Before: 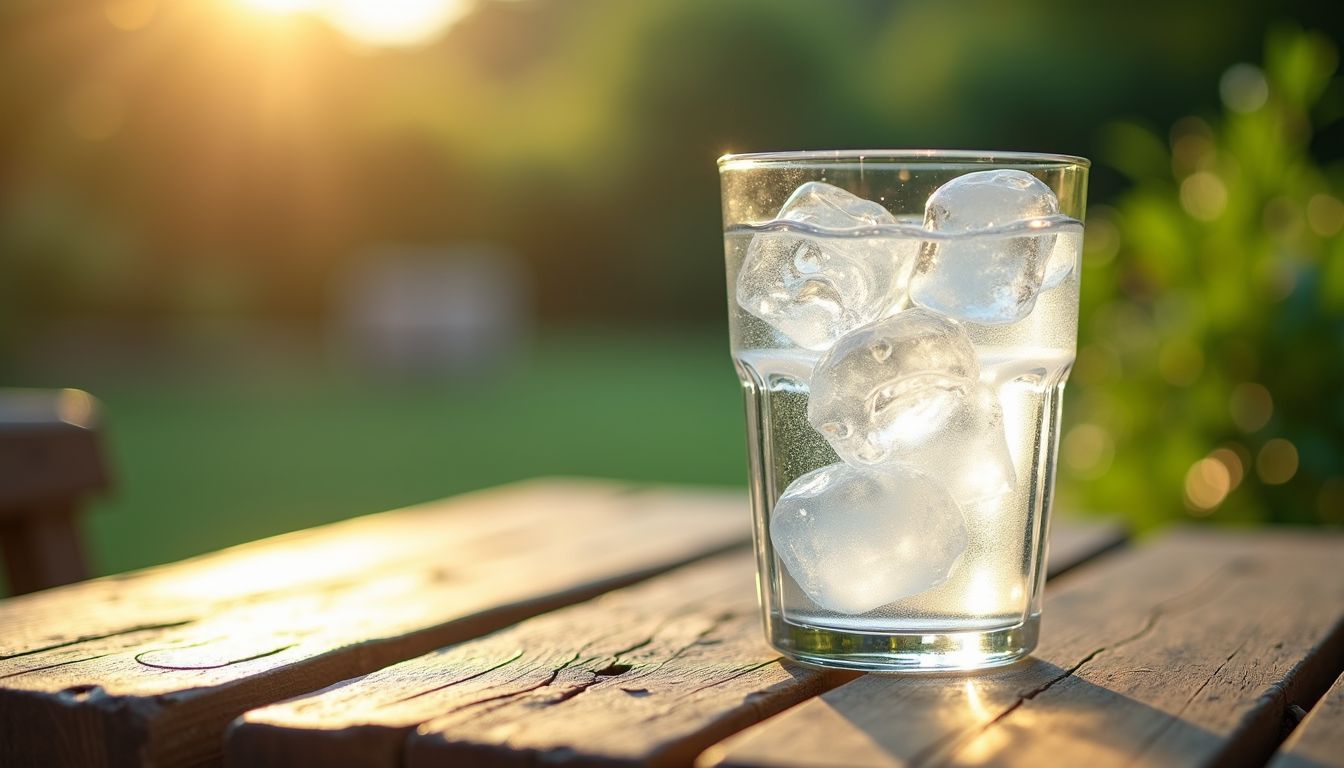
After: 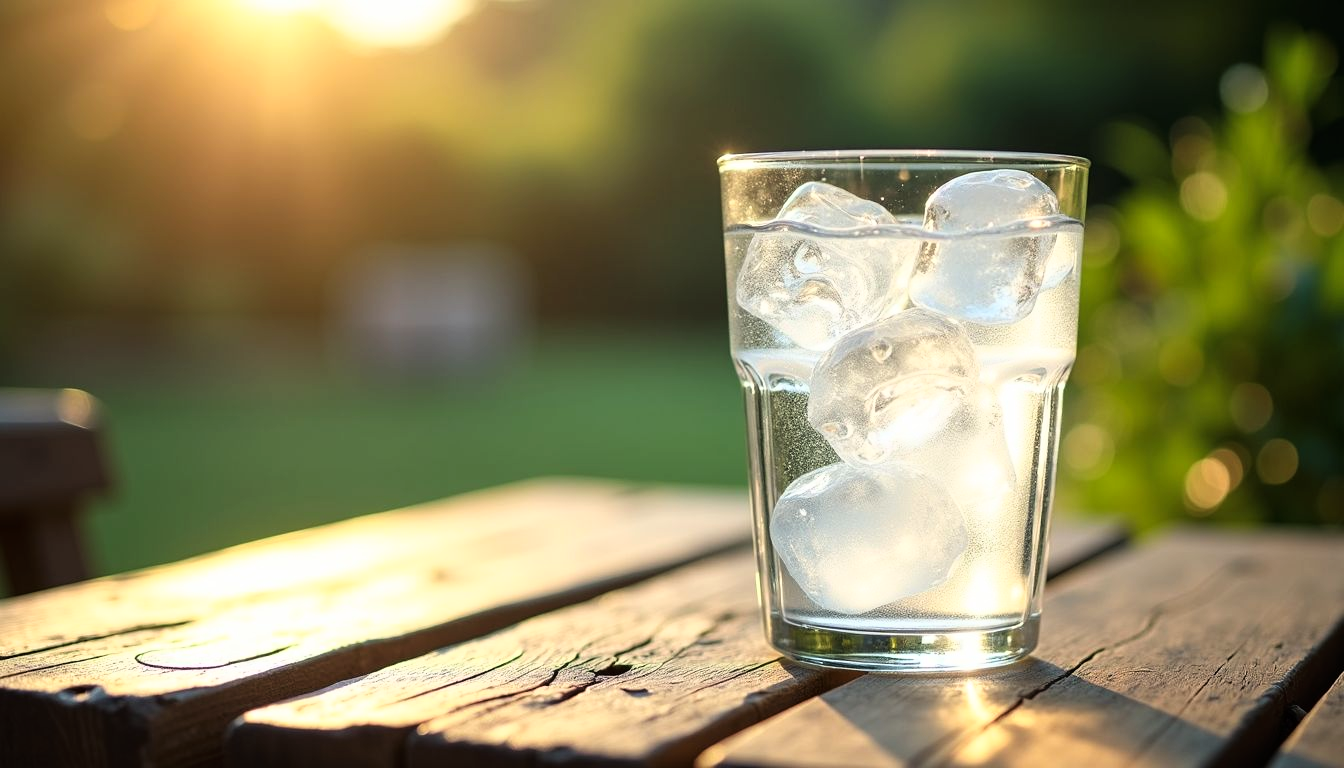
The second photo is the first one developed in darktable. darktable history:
tone curve: curves: ch0 [(0, 0) (0.003, 0.001) (0.011, 0.005) (0.025, 0.011) (0.044, 0.02) (0.069, 0.031) (0.1, 0.045) (0.136, 0.077) (0.177, 0.124) (0.224, 0.181) (0.277, 0.245) (0.335, 0.316) (0.399, 0.393) (0.468, 0.477) (0.543, 0.568) (0.623, 0.666) (0.709, 0.771) (0.801, 0.871) (0.898, 0.965) (1, 1)], color space Lab, linked channels, preserve colors none
